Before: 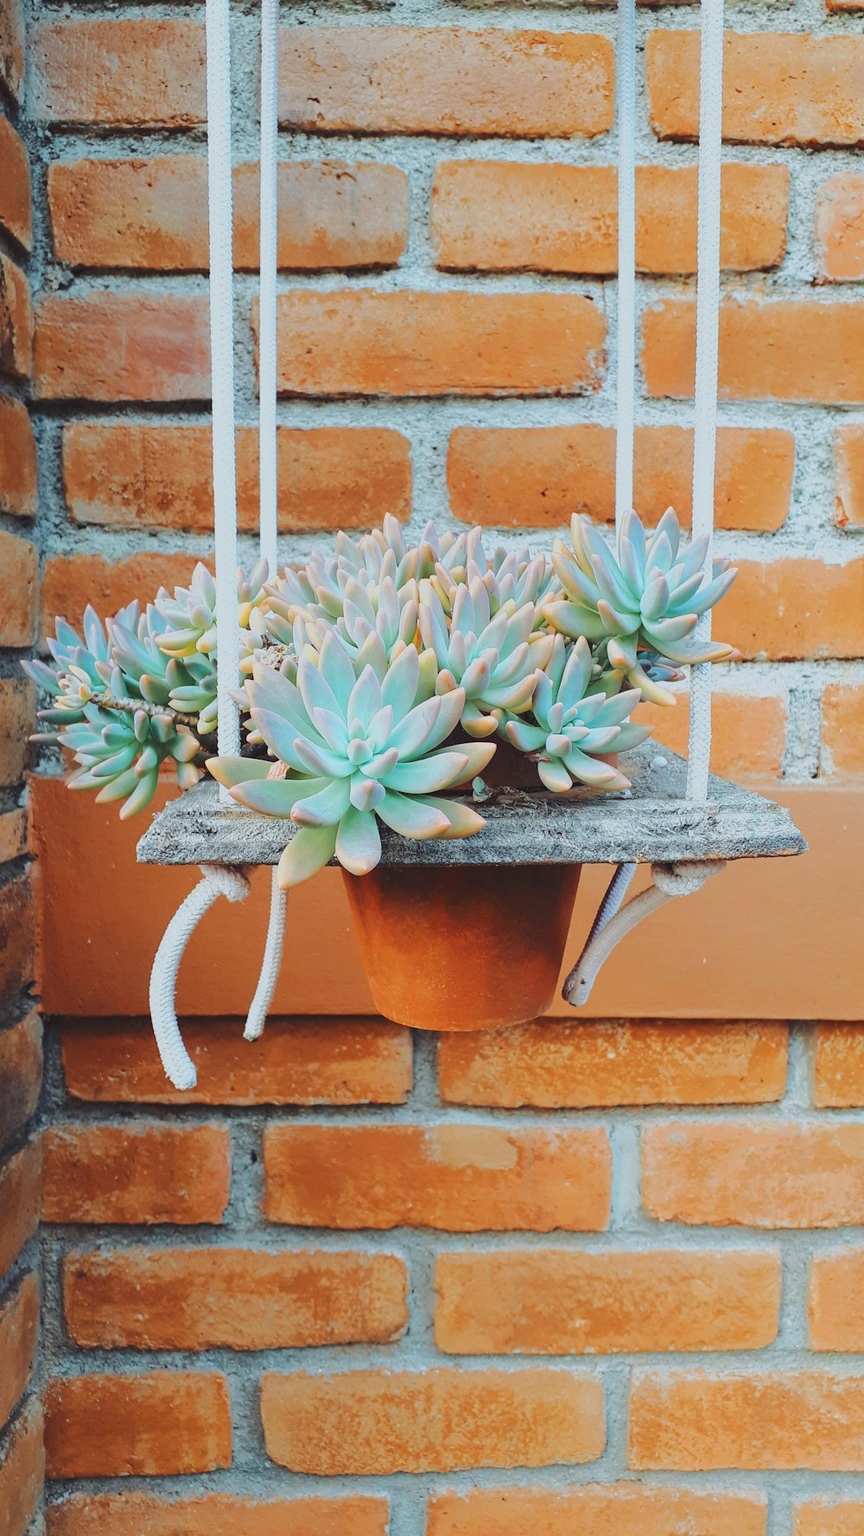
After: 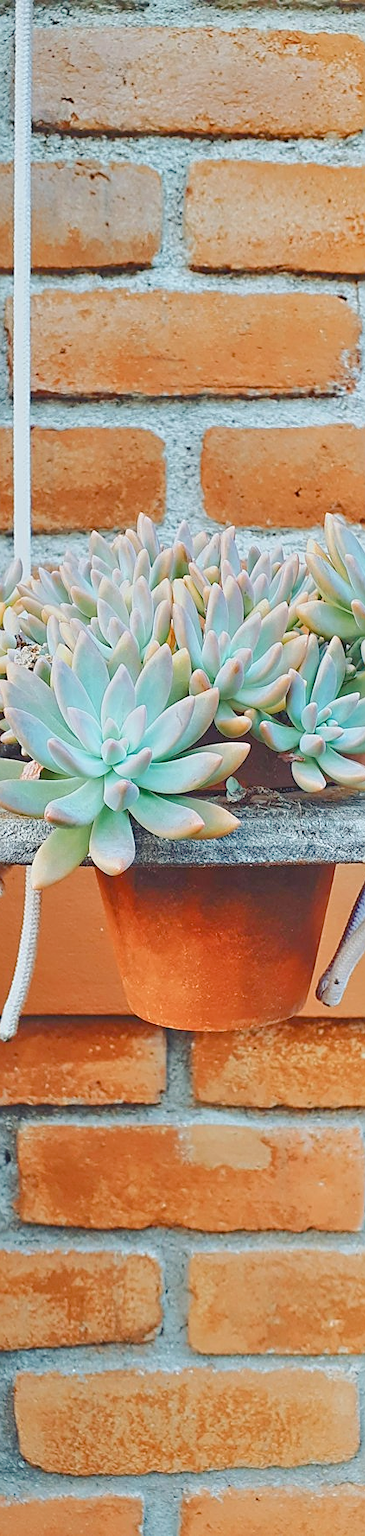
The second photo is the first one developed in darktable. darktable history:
crop: left 28.513%, right 29.113%
local contrast: highlights 105%, shadows 98%, detail 119%, midtone range 0.2
tone equalizer: -7 EV 0.15 EV, -6 EV 0.615 EV, -5 EV 1.12 EV, -4 EV 1.33 EV, -3 EV 1.15 EV, -2 EV 0.6 EV, -1 EV 0.147 EV
sharpen: on, module defaults
color balance rgb: shadows lift › chroma 3.184%, shadows lift › hue 240.79°, power › hue 72.07°, perceptual saturation grading › global saturation -0.009%, perceptual saturation grading › highlights -24.897%, perceptual saturation grading › shadows 29.354%, global vibrance 20%
